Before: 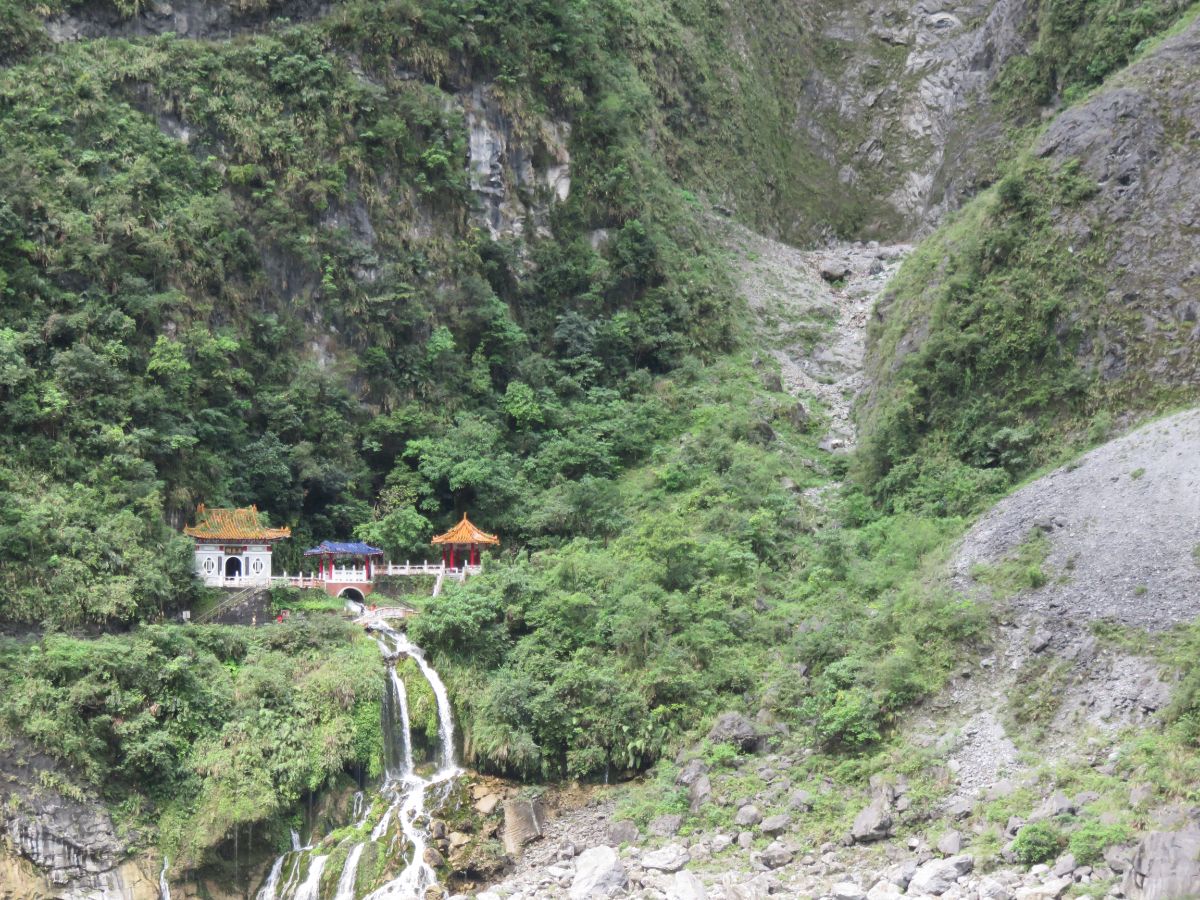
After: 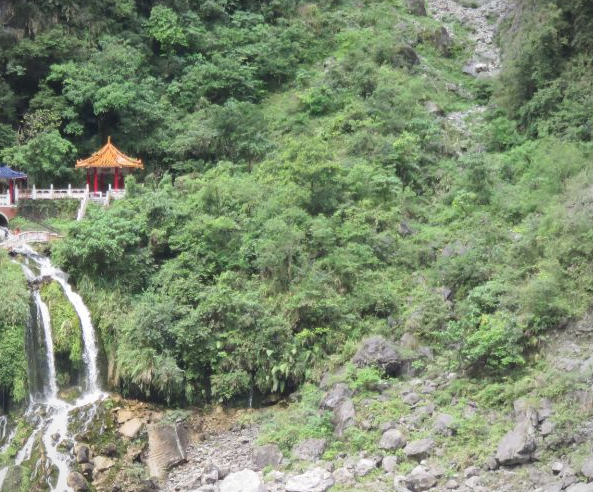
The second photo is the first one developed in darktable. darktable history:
crop: left 29.672%, top 41.786%, right 20.851%, bottom 3.487%
vignetting: fall-off radius 93.87%
